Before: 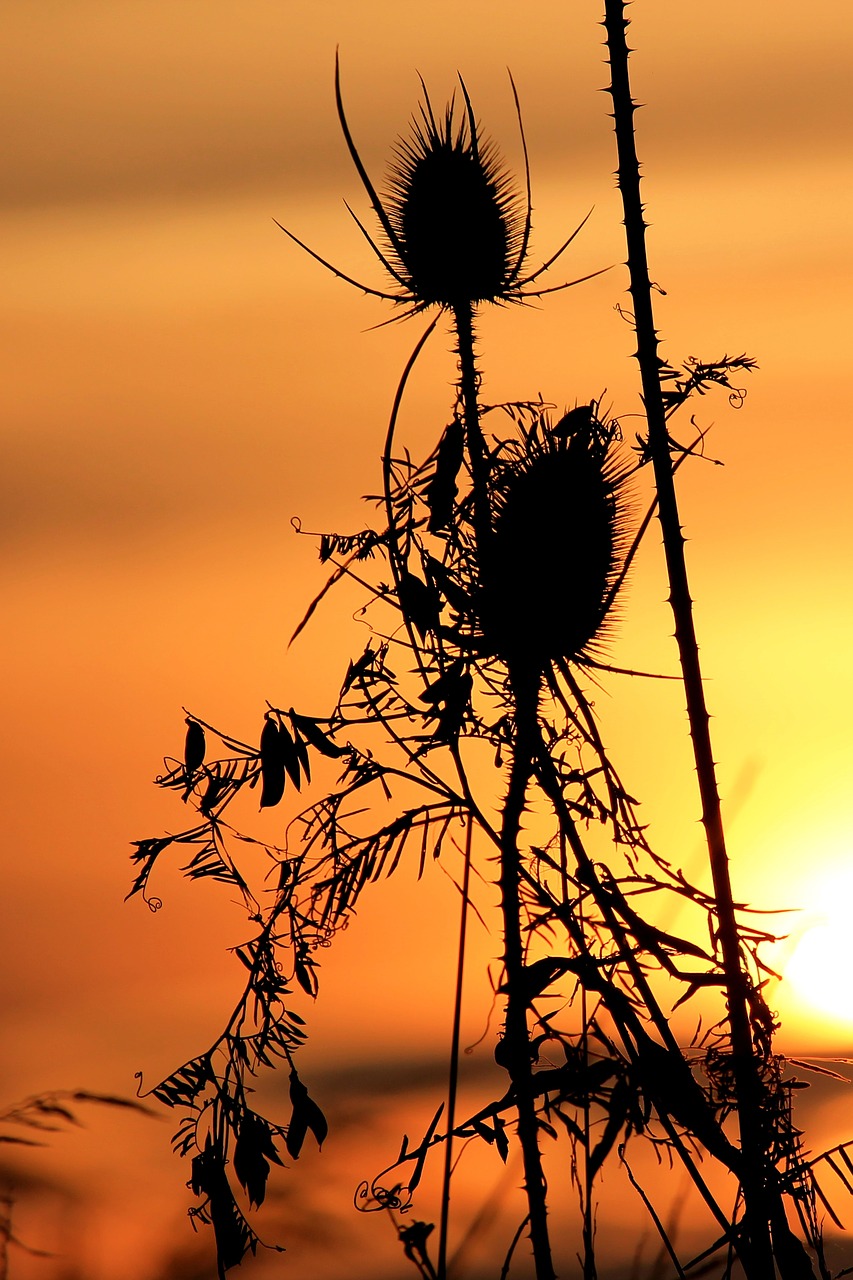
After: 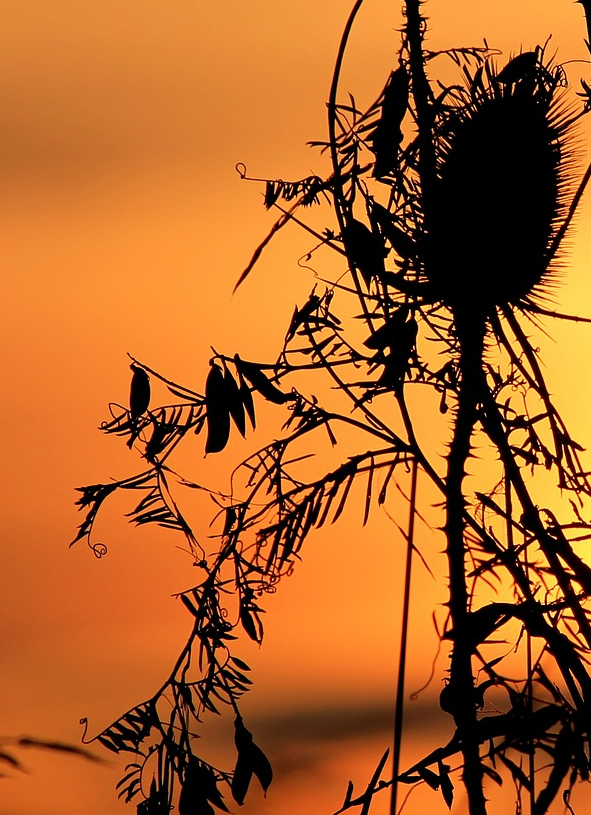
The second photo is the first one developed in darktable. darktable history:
white balance: emerald 1
crop: left 6.488%, top 27.668%, right 24.183%, bottom 8.656%
